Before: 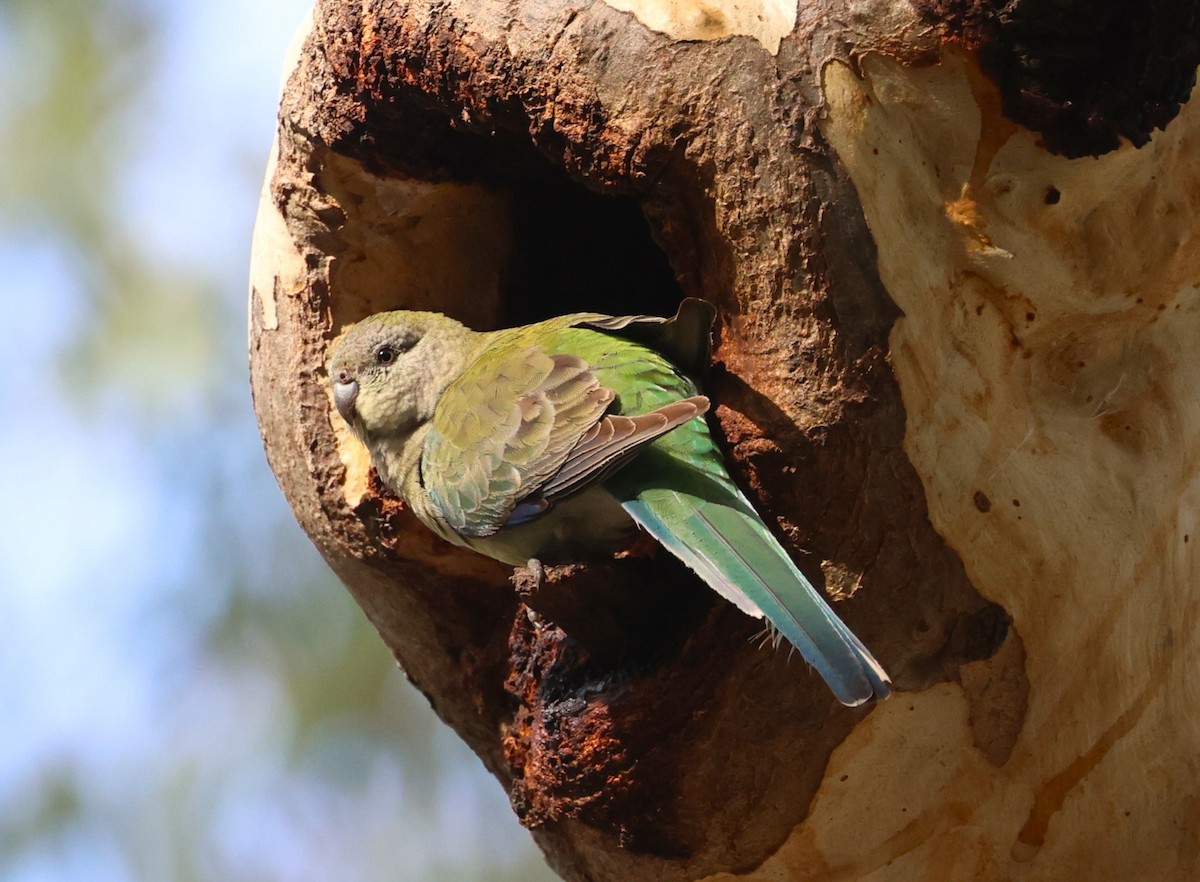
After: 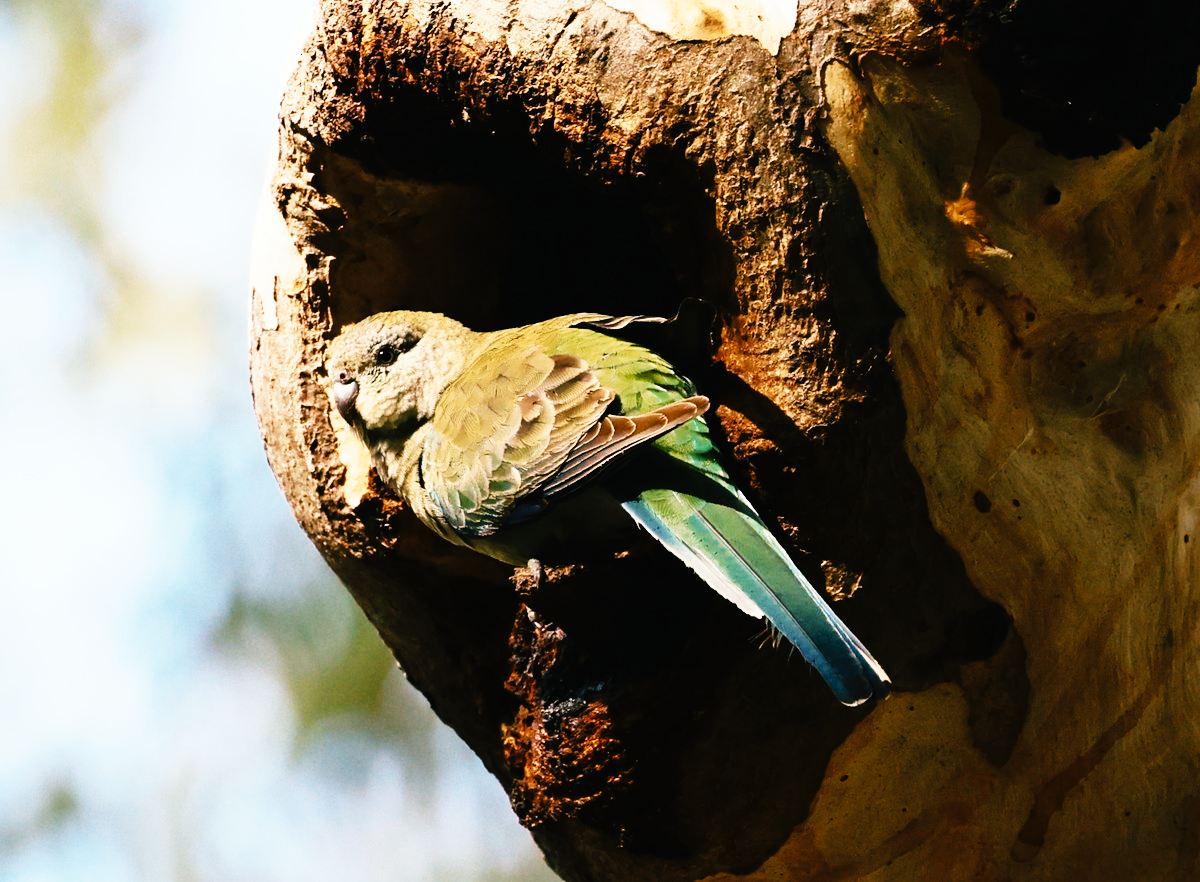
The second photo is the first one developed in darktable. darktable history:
tone curve: curves: ch0 [(0, 0) (0.003, 0.005) (0.011, 0.008) (0.025, 0.01) (0.044, 0.014) (0.069, 0.017) (0.1, 0.022) (0.136, 0.028) (0.177, 0.037) (0.224, 0.049) (0.277, 0.091) (0.335, 0.168) (0.399, 0.292) (0.468, 0.463) (0.543, 0.637) (0.623, 0.792) (0.709, 0.903) (0.801, 0.963) (0.898, 0.985) (1, 1)], preserve colors none
color look up table: target L [96.06, 79.28, 67.47, 59.33, 65.56, 61.04, 73.9, 74.58, 49.62, 58.99, 61.11, 56.94, 50.2, 44.75, 37.94, 31.1, 200, 76.24, 67.16, 69.74, 45.55, 50.25, 40.28, 52.88, 46.58, 42.79, 40.7, 33.58, 15.87, 0.548, 85.22, 64.81, 62.71, 44.18, 54.49, 48.85, 52.73, 37.89, 39.92, 40.18, 25.1, 27.11, 31.85, 84.58, 56.02, 71.21, 51.13, 40.59, 26.32], target a [-4.16, 0.072, 3.75, -23.73, -1.955, -21.71, -4.033, 0.002, -22.33, -15.93, -1.11, -19.61, -15.7, -10.45, -14.8, -11.96, 0, 4.46, 7.268, 12.94, 30.13, 20.89, 26.52, 9.484, 9.447, 27.4, 18.12, 19.05, -0.578, 0, 3.357, 19.71, 14.19, 32.64, -7.616, 30.46, 5.536, 26.69, 0.14, -0.772, 27.5, 29.24, -1.265, -16.3, -14.24, -10.45, -9.767, -4.867, -10.57], target b [13.9, 25.49, 41.18, 0.844, 39.15, -11.2, 21.01, 7.497, 22.74, 24.51, 34.45, 5.918, -1.675, -4.911, 8.494, 20.26, 0, 18.83, 37.84, 4.244, -2.777, 26.87, 26.42, 11.63, 24.63, 1.406, 26.22, 41.23, 3.62, 0, -0.089, -16.38, -13.06, -18.68, -22.65, -15.1, -3.317, -8.027, -17.66, -16.51, -22.73, -28.07, -13.73, -13.2, -13.94, -18.2, -15.04, -10.25, -5.422], num patches 49
